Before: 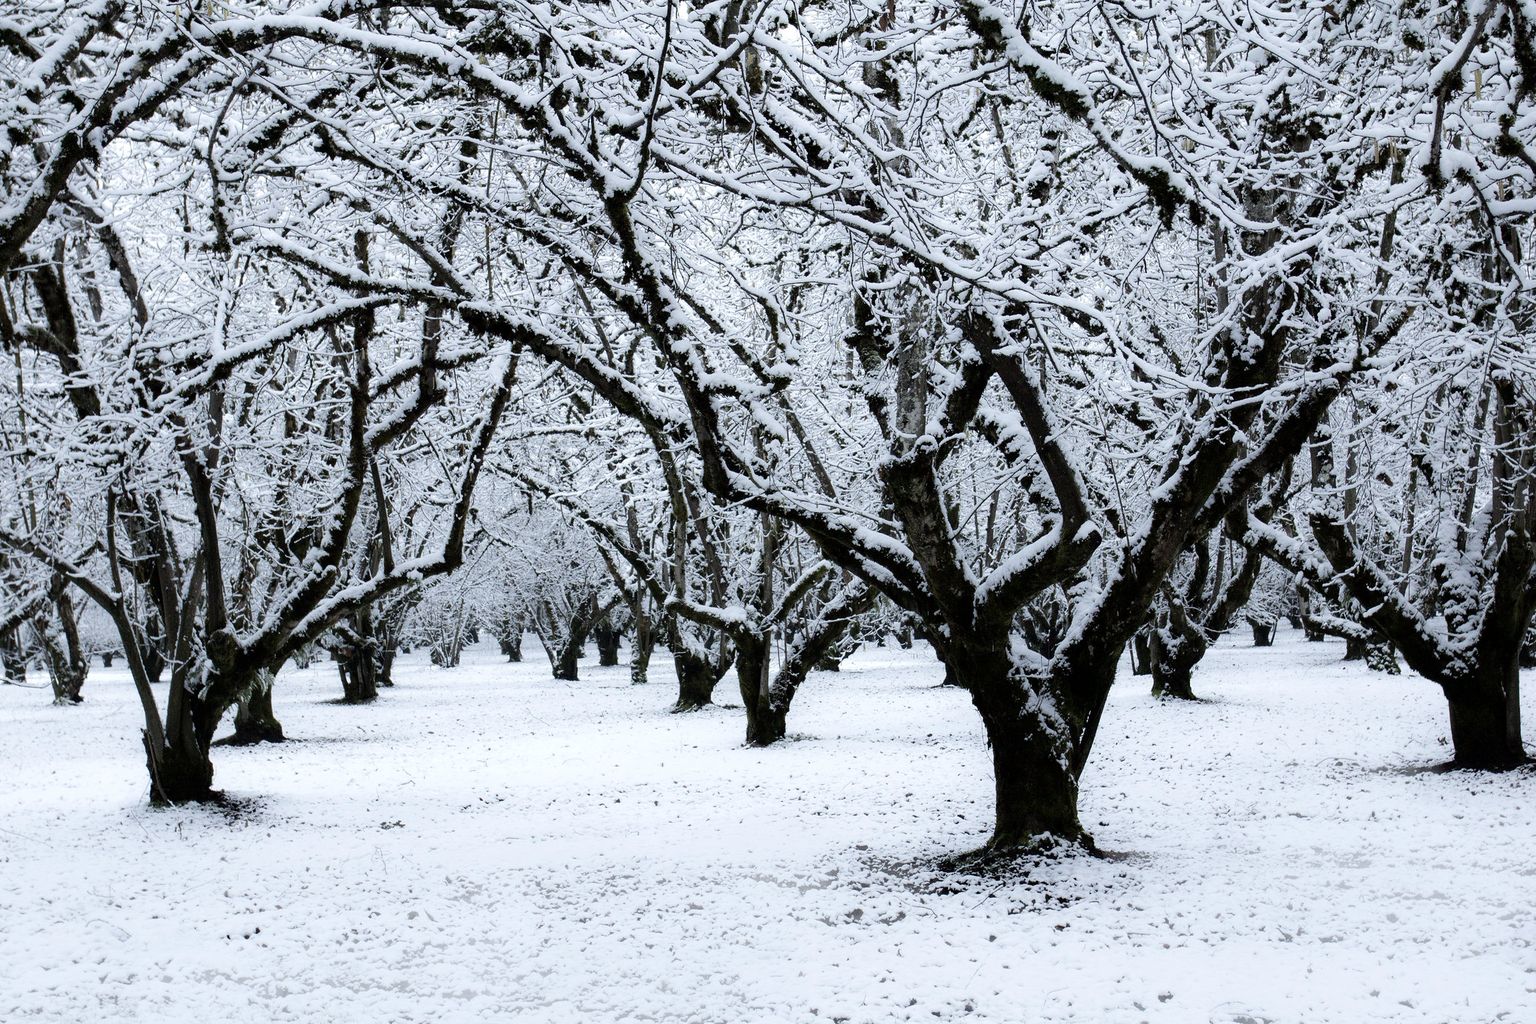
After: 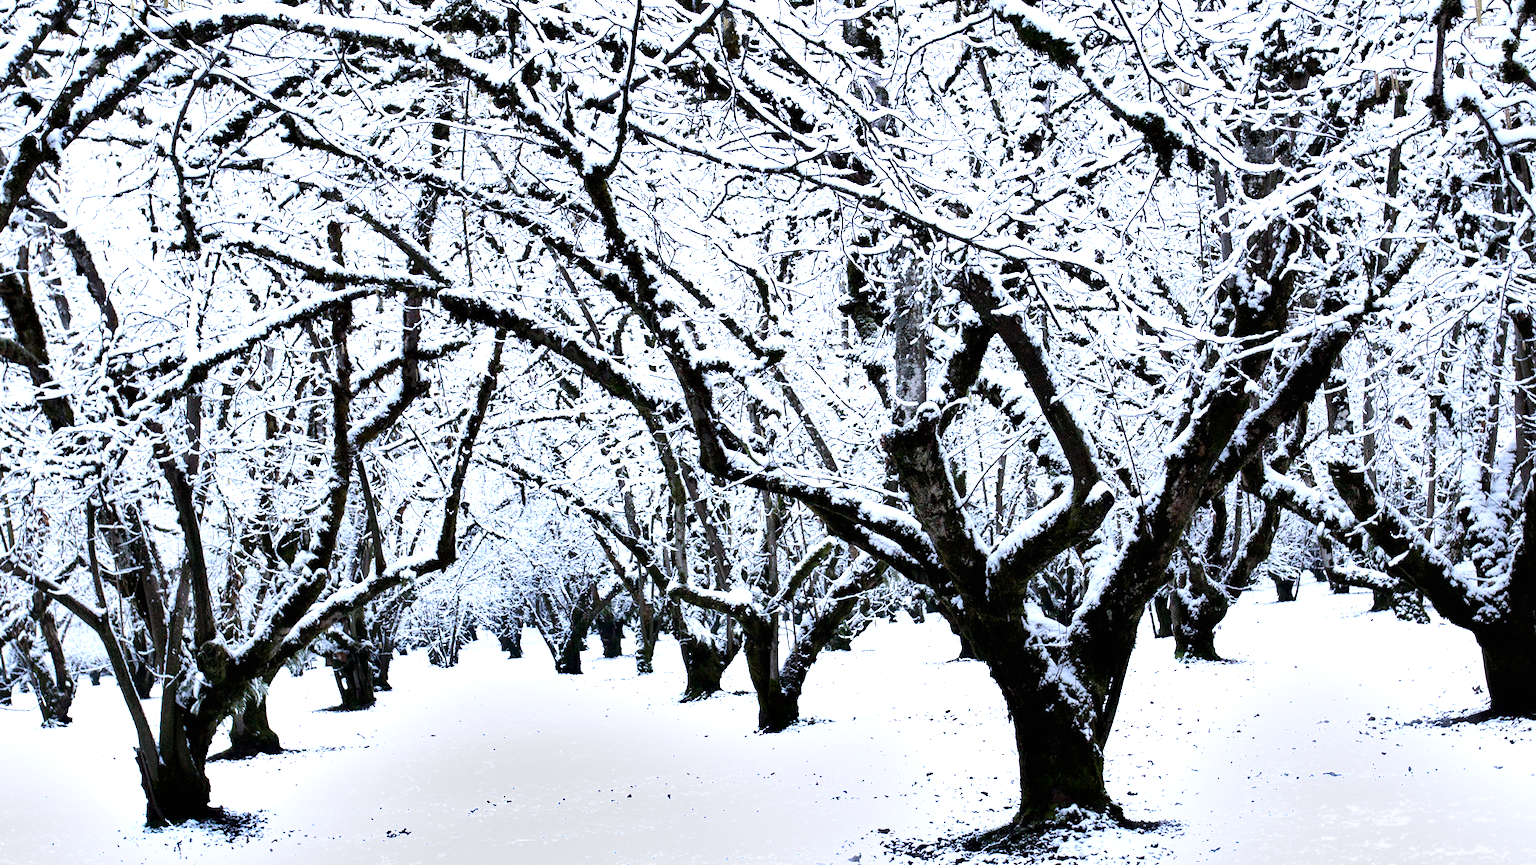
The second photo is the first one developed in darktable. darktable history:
shadows and highlights: shadows 12, white point adjustment 1.2, soften with gaussian
white balance: red 1.004, blue 1.096
crop and rotate: top 0%, bottom 11.49%
exposure: black level correction 0, exposure 1 EV, compensate exposure bias true, compensate highlight preservation false
rotate and perspective: rotation -3°, crop left 0.031, crop right 0.968, crop top 0.07, crop bottom 0.93
